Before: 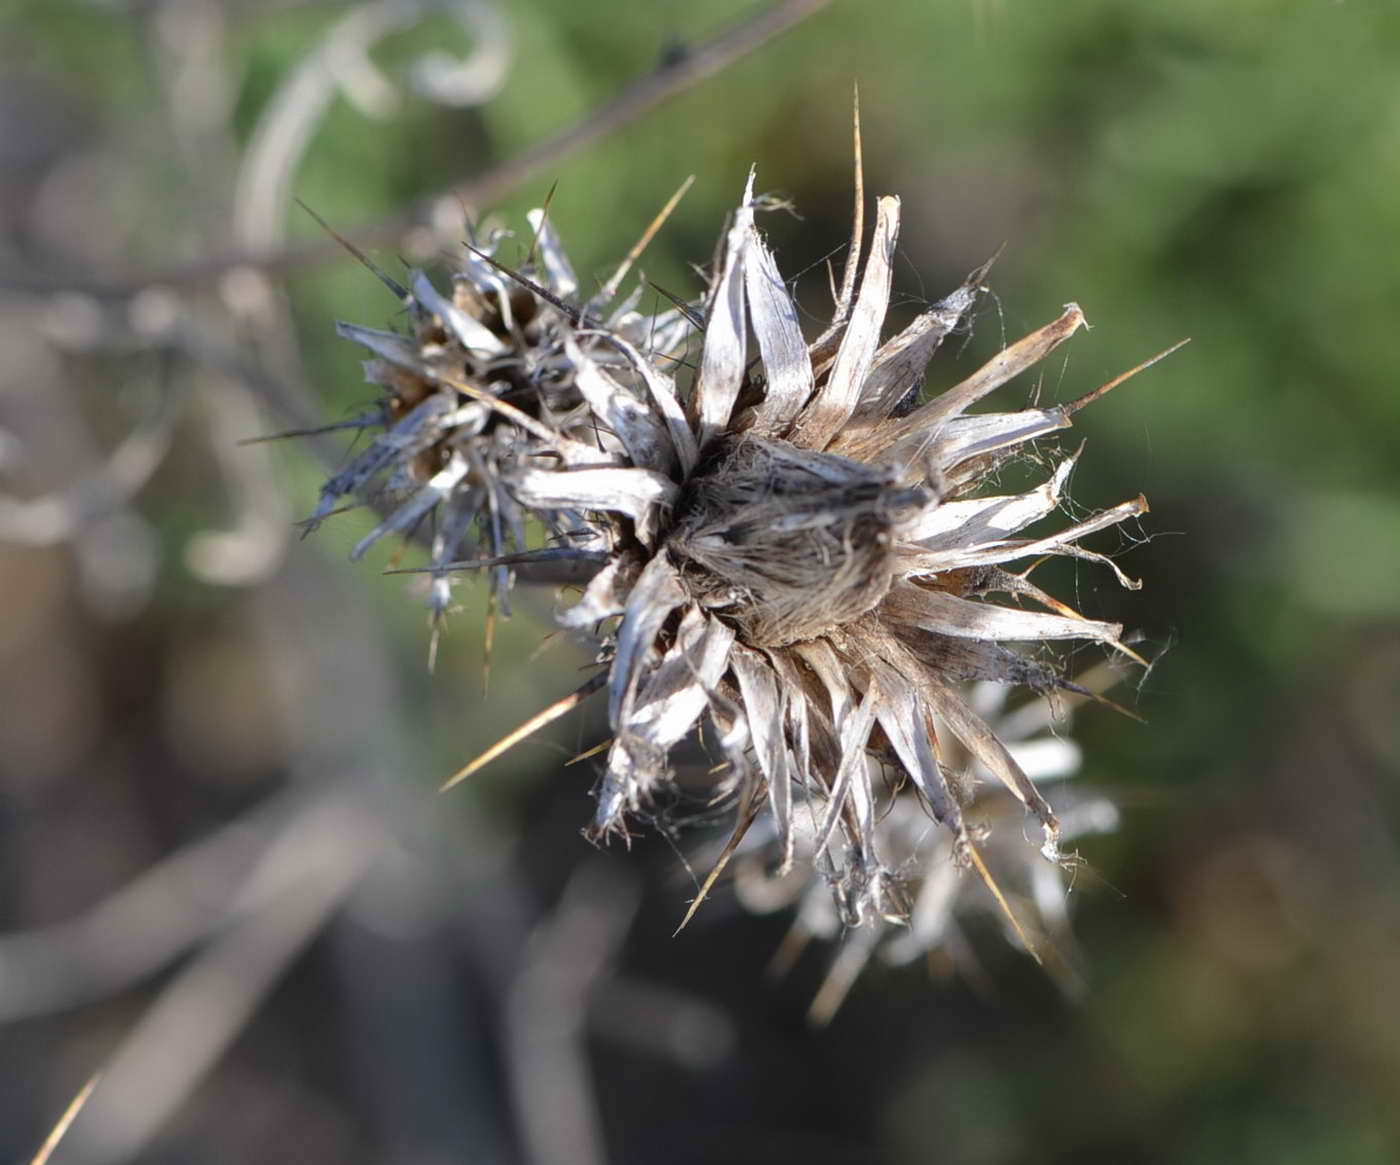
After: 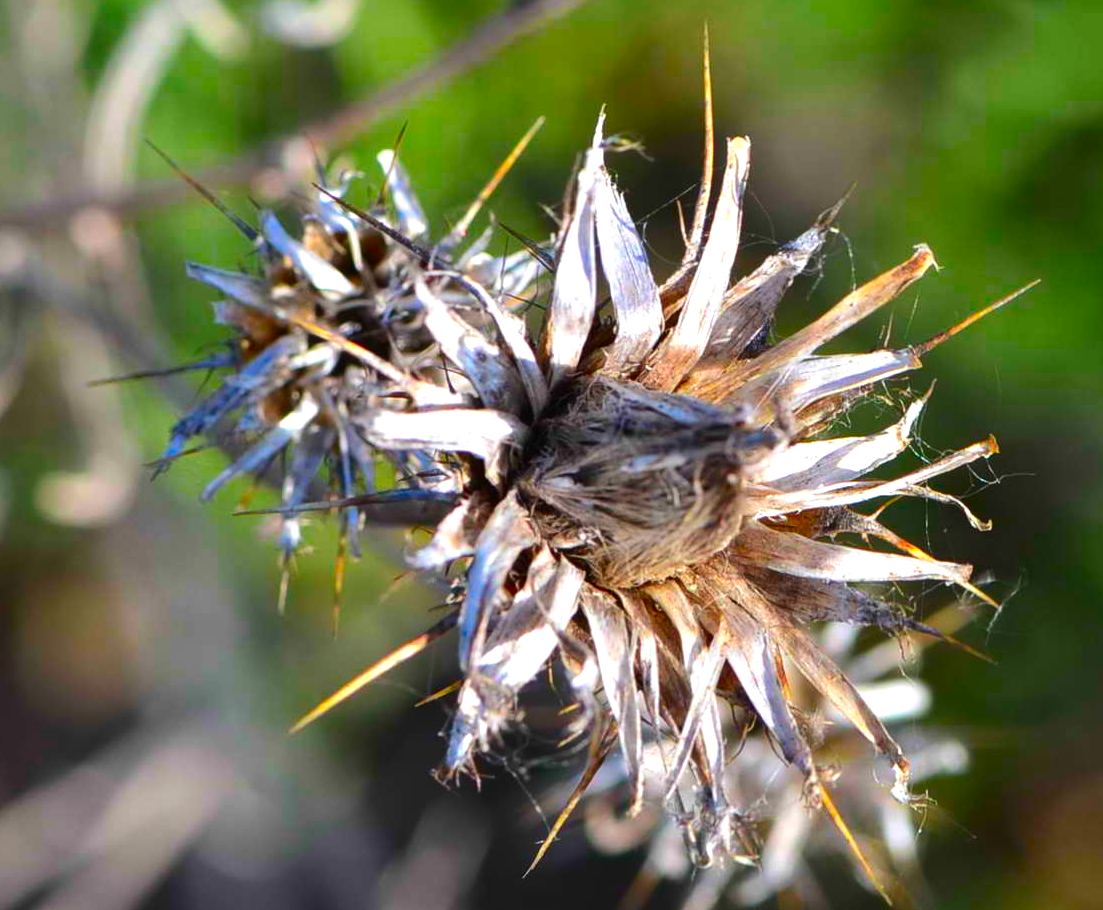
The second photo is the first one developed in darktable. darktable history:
crop and rotate: left 10.77%, top 5.1%, right 10.41%, bottom 16.76%
color correction: saturation 2.15
tone equalizer: -8 EV -0.417 EV, -7 EV -0.389 EV, -6 EV -0.333 EV, -5 EV -0.222 EV, -3 EV 0.222 EV, -2 EV 0.333 EV, -1 EV 0.389 EV, +0 EV 0.417 EV, edges refinement/feathering 500, mask exposure compensation -1.57 EV, preserve details no
